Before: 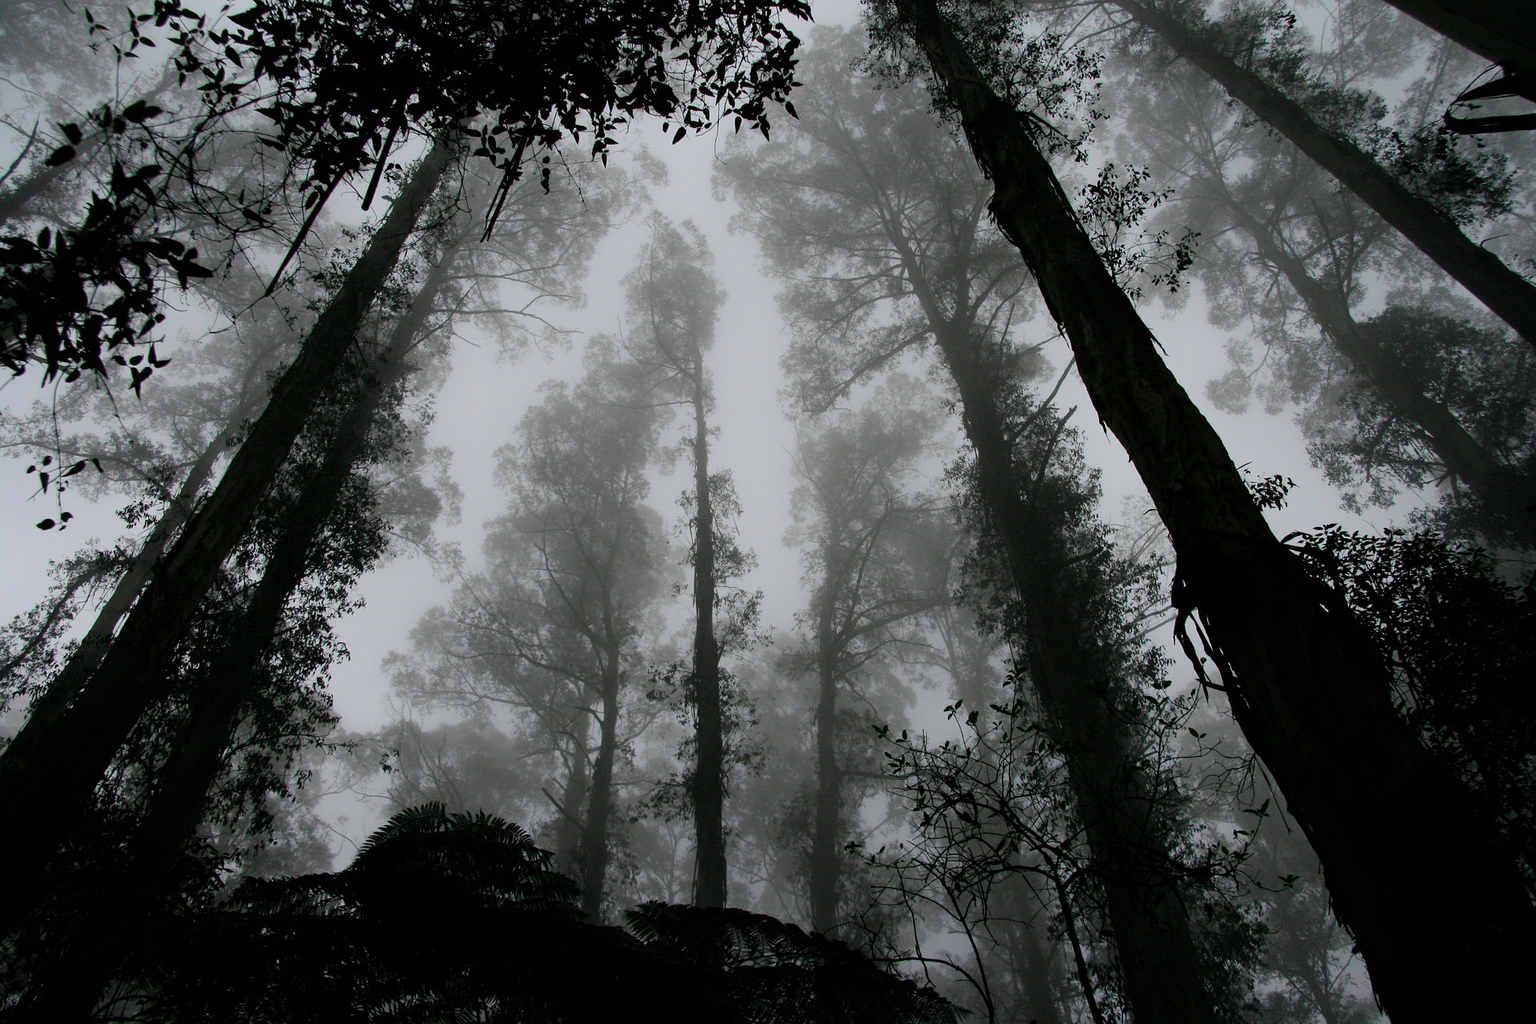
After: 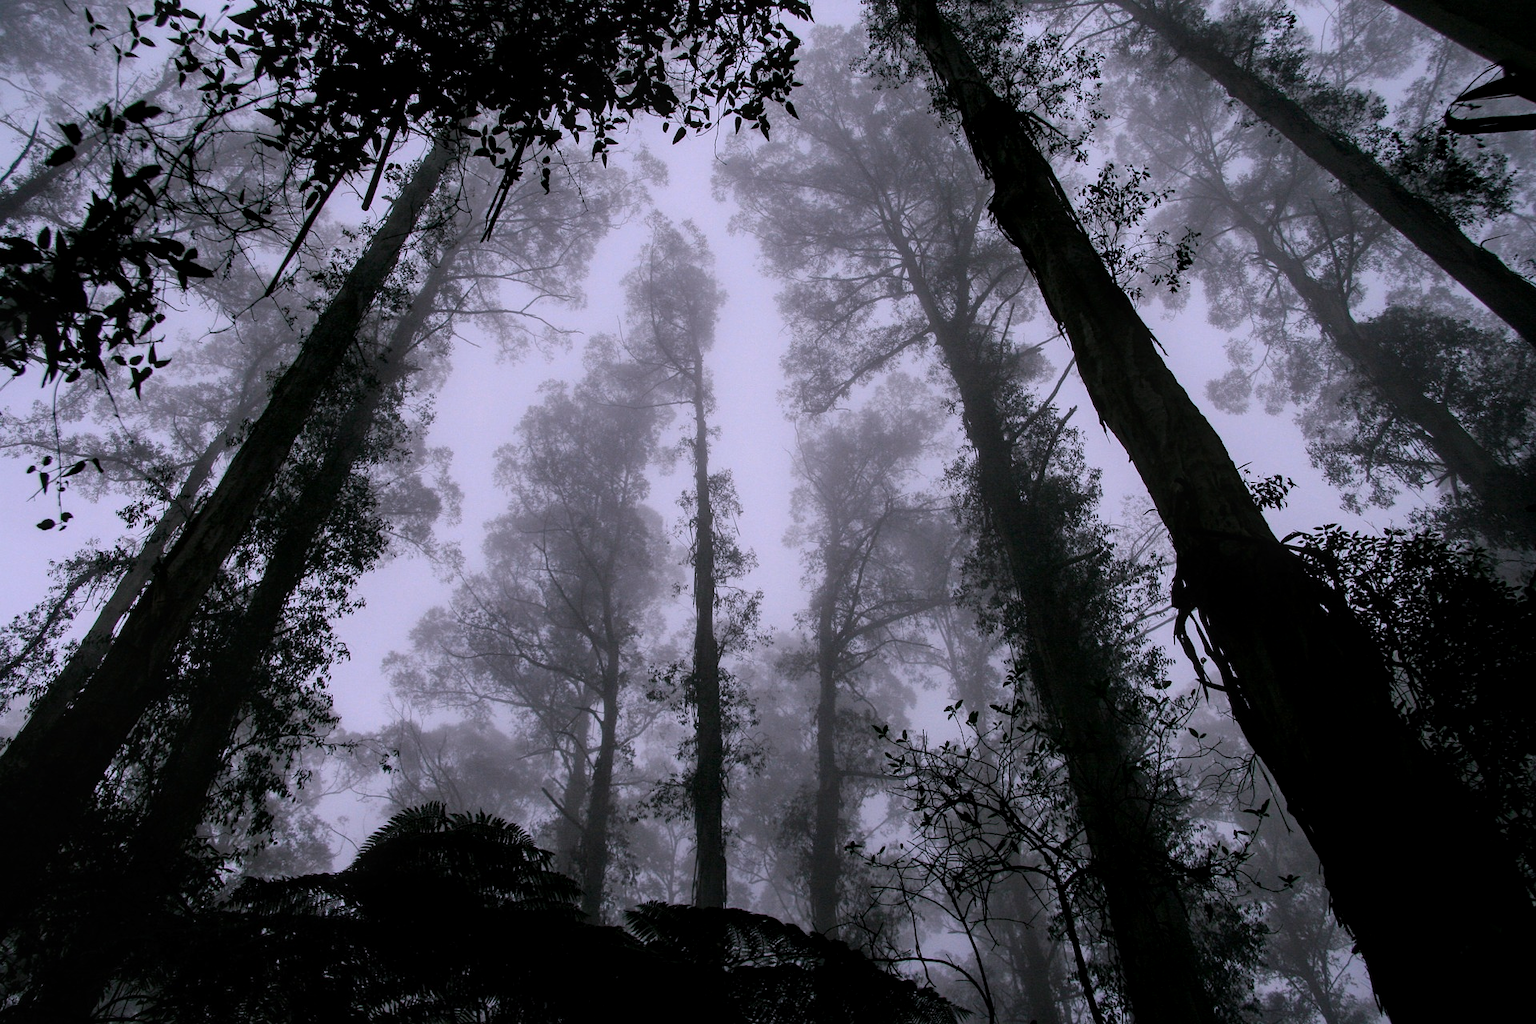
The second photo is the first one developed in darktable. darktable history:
white balance: red 1.042, blue 1.17
local contrast: on, module defaults
